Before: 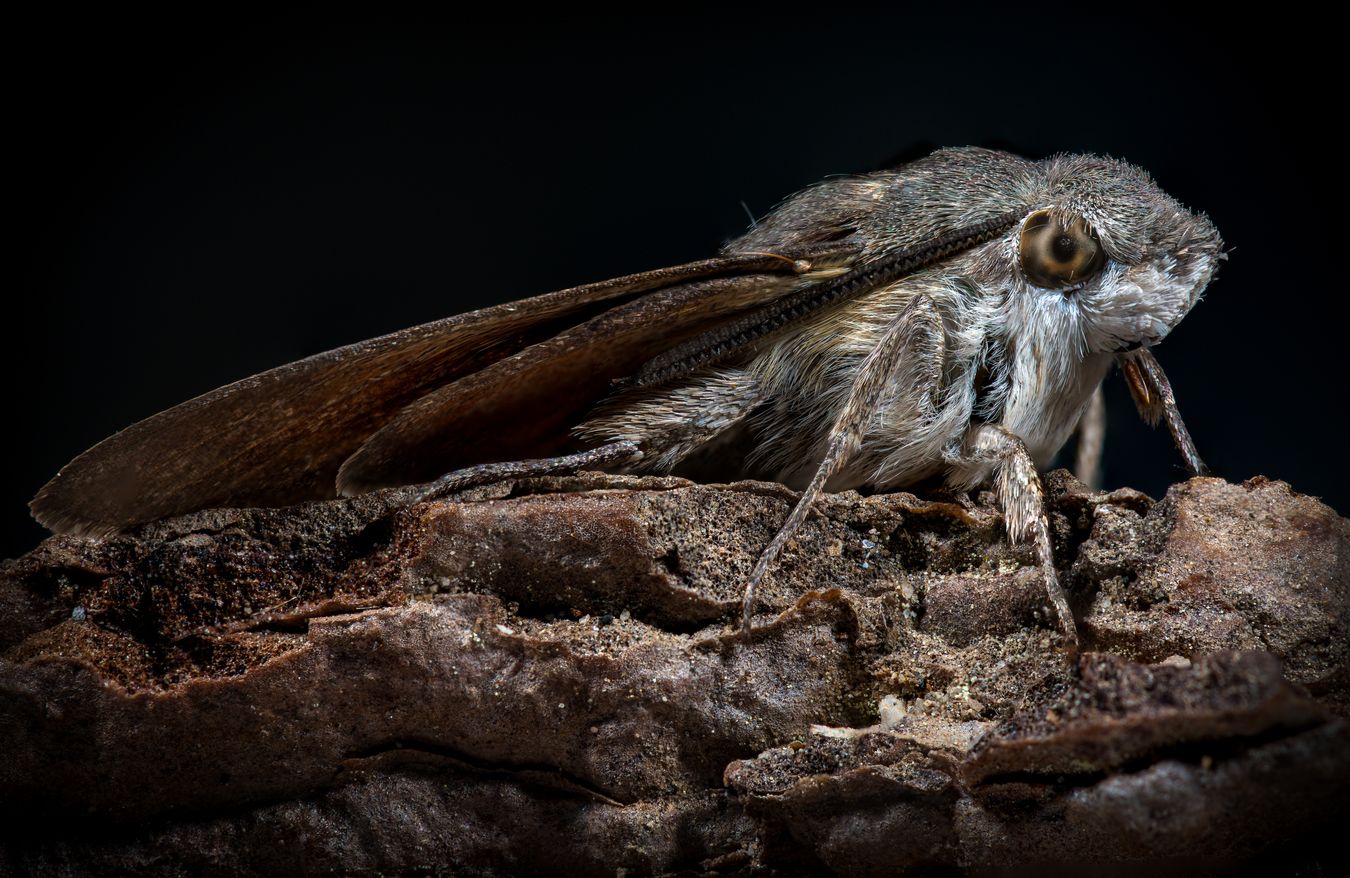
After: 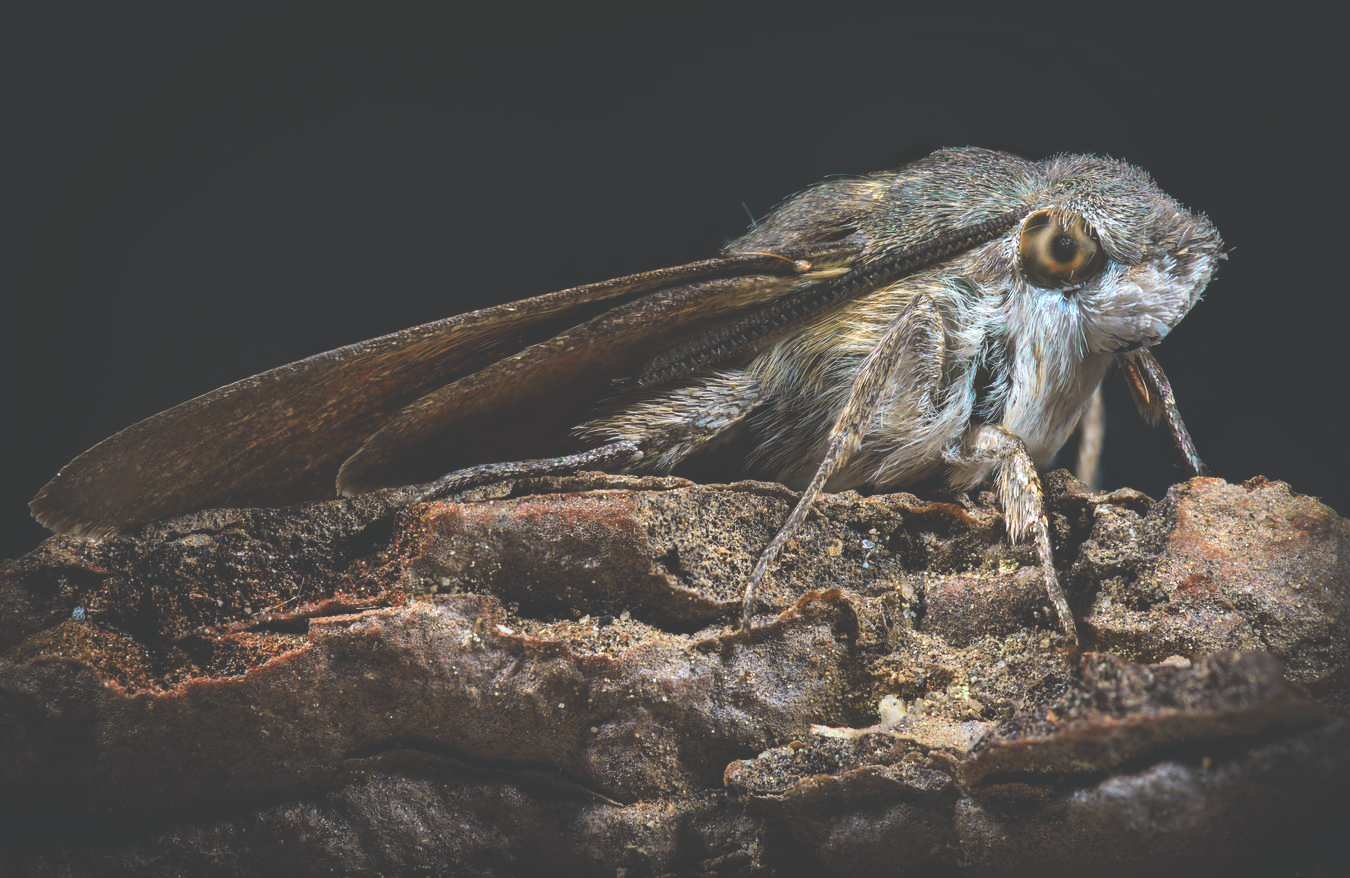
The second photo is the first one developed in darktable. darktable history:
tone curve: curves: ch0 [(0, 0.013) (0.054, 0.018) (0.205, 0.197) (0.289, 0.309) (0.382, 0.437) (0.475, 0.552) (0.666, 0.743) (0.791, 0.85) (1, 0.998)]; ch1 [(0, 0) (0.394, 0.338) (0.449, 0.404) (0.499, 0.498) (0.526, 0.528) (0.543, 0.564) (0.589, 0.633) (0.66, 0.687) (0.783, 0.804) (1, 1)]; ch2 [(0, 0) (0.304, 0.31) (0.403, 0.399) (0.441, 0.421) (0.474, 0.466) (0.498, 0.496) (0.524, 0.538) (0.555, 0.584) (0.633, 0.665) (0.7, 0.711) (1, 1)], color space Lab, independent channels, preserve colors none
exposure: black level correction -0.039, exposure 0.064 EV, compensate highlight preservation false
